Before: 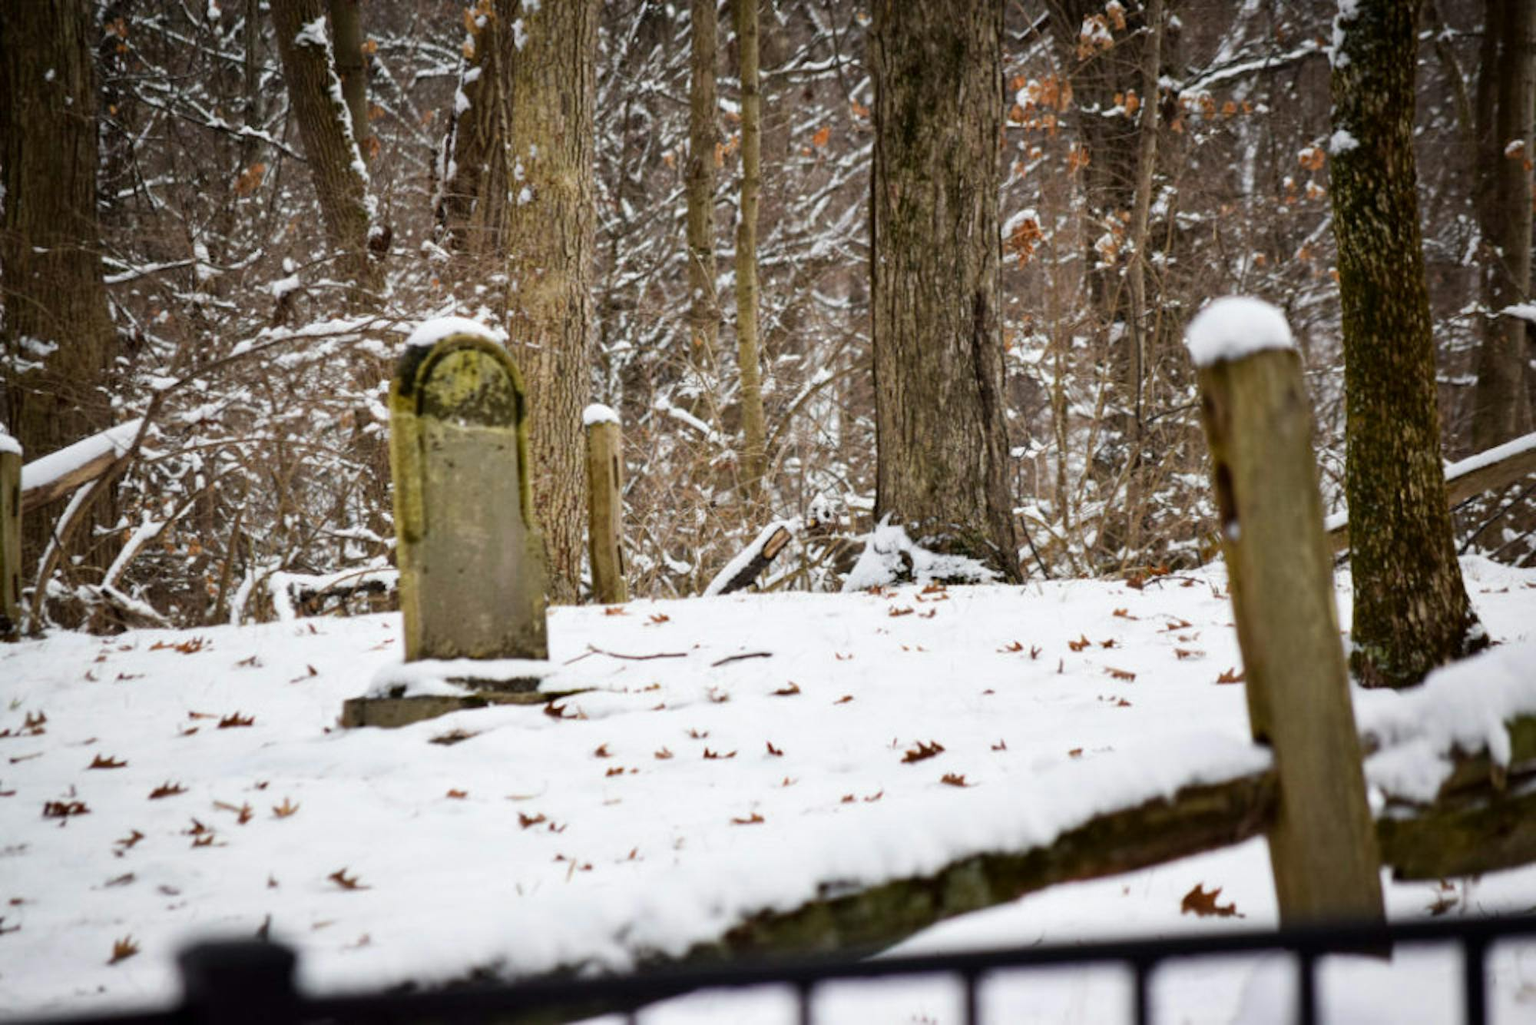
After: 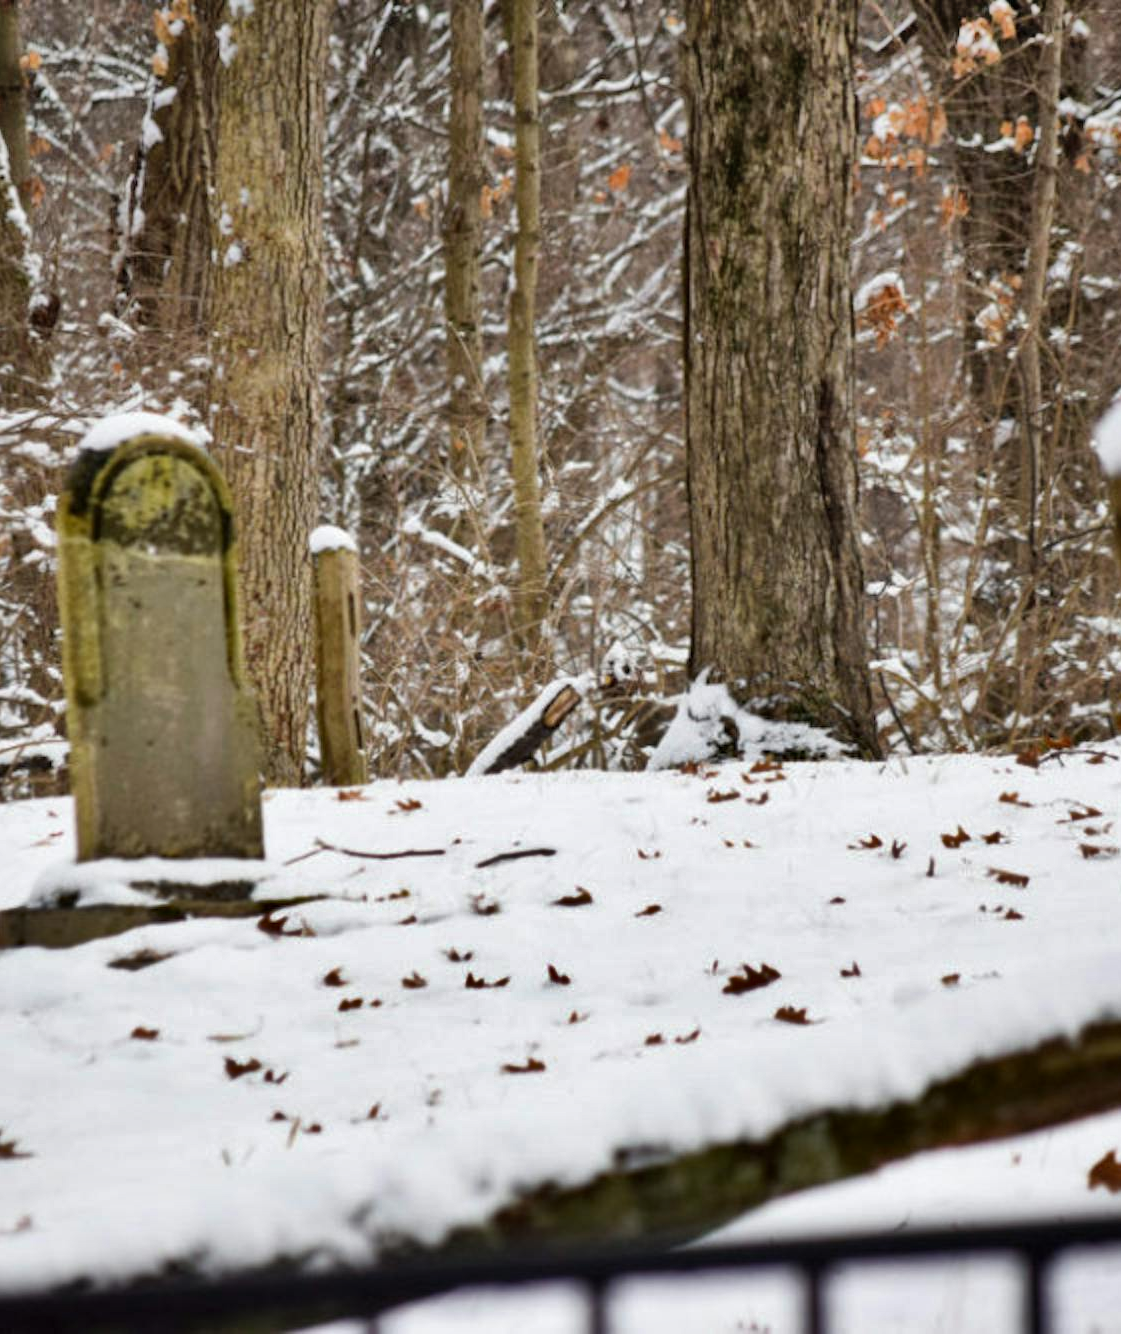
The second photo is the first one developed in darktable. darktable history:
crop and rotate: left 22.529%, right 21.421%
shadows and highlights: shadows 75.97, highlights -60.84, soften with gaussian
